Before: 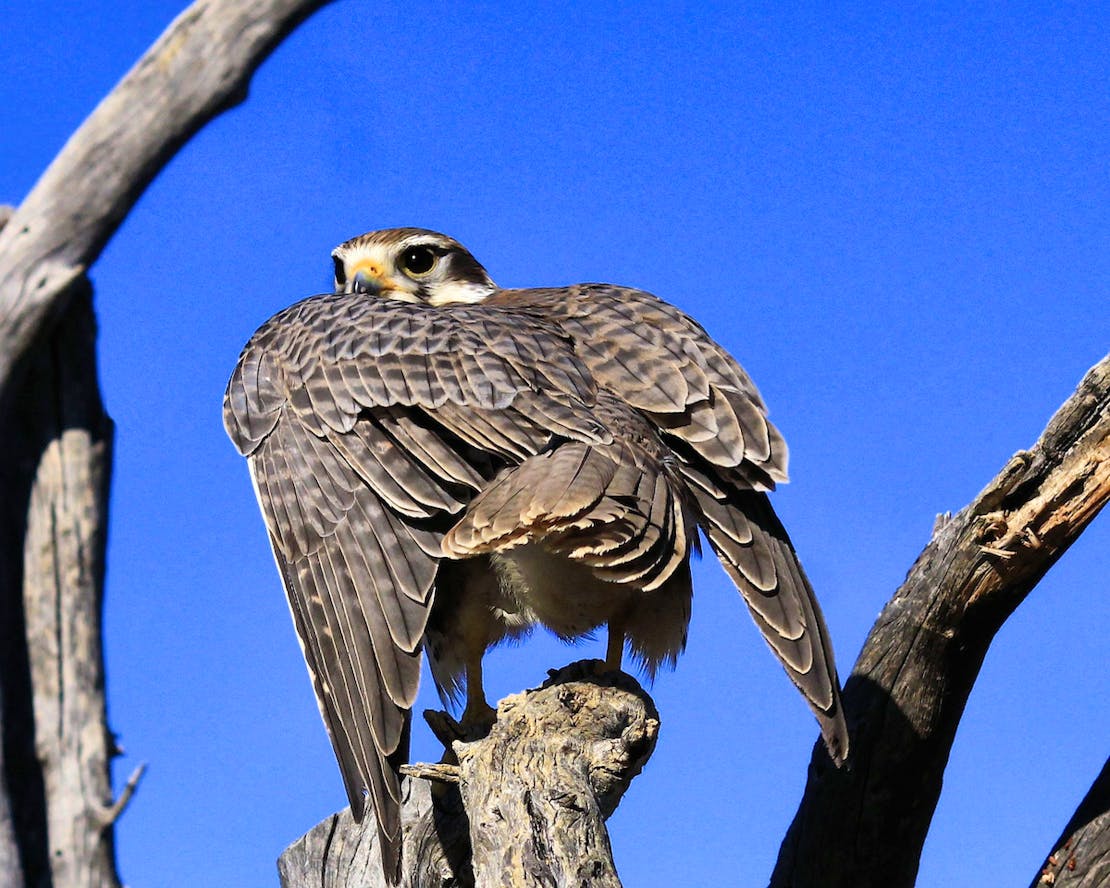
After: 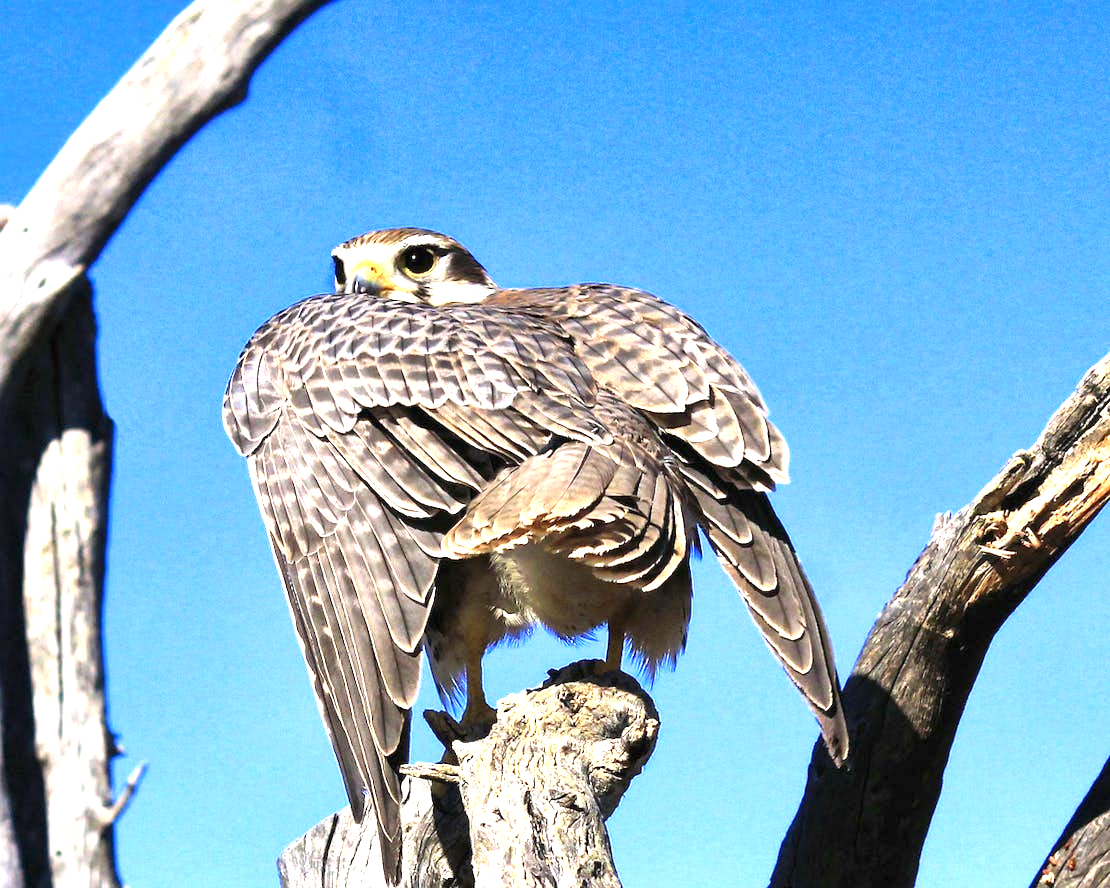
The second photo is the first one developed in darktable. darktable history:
exposure: black level correction 0, exposure 1.39 EV, compensate highlight preservation false
